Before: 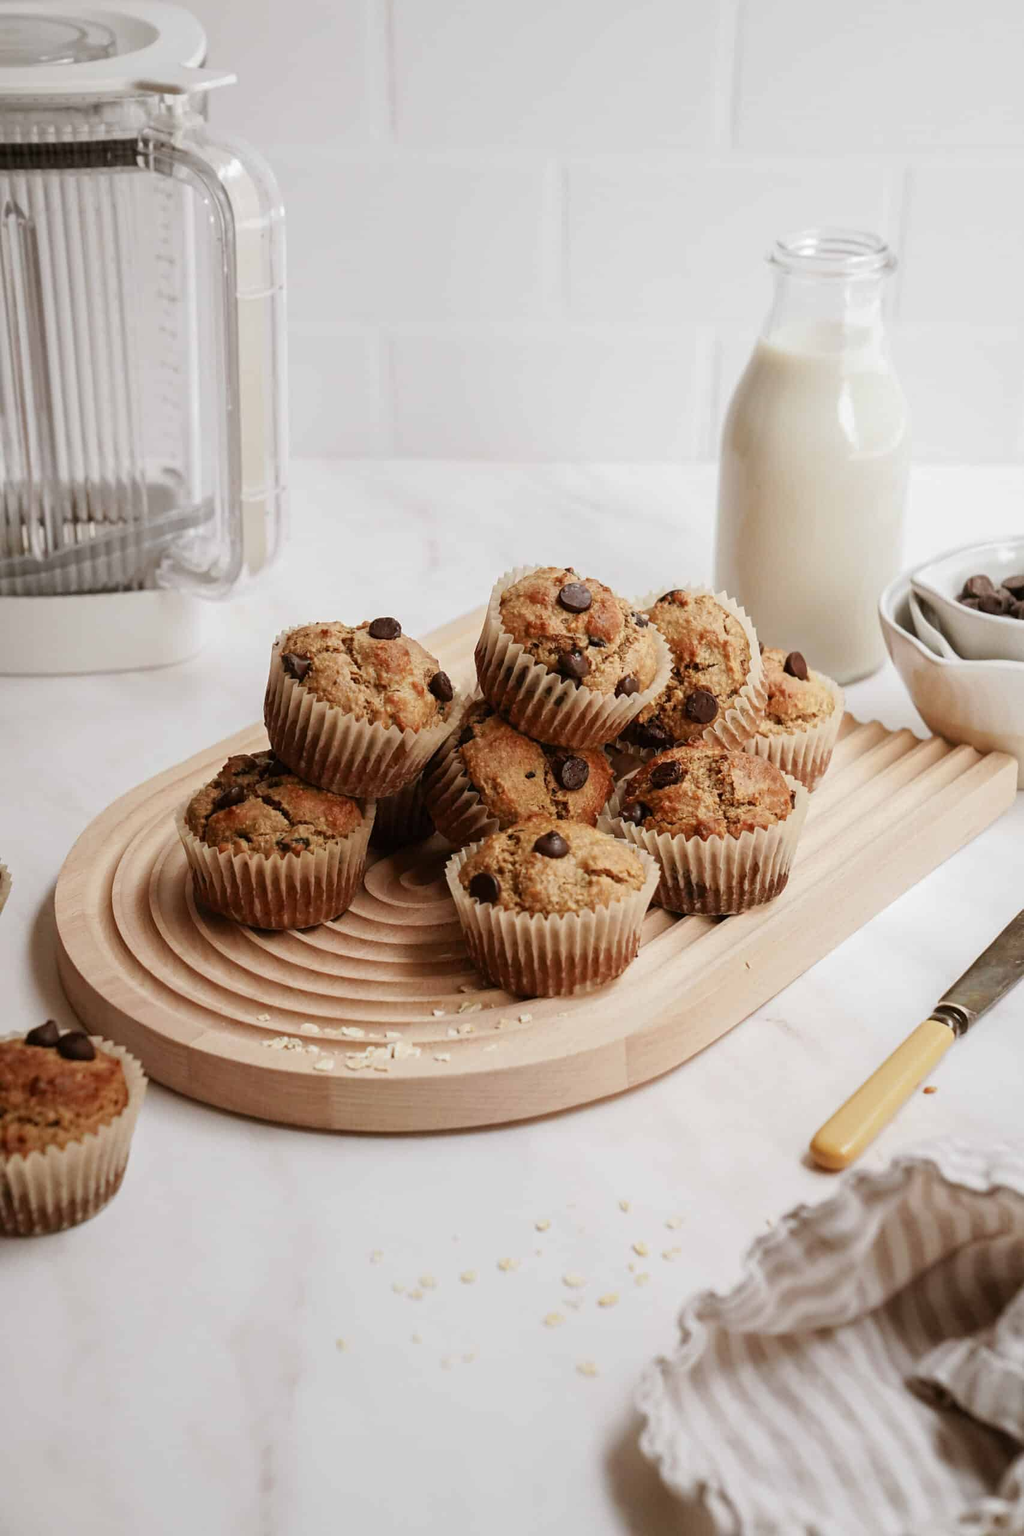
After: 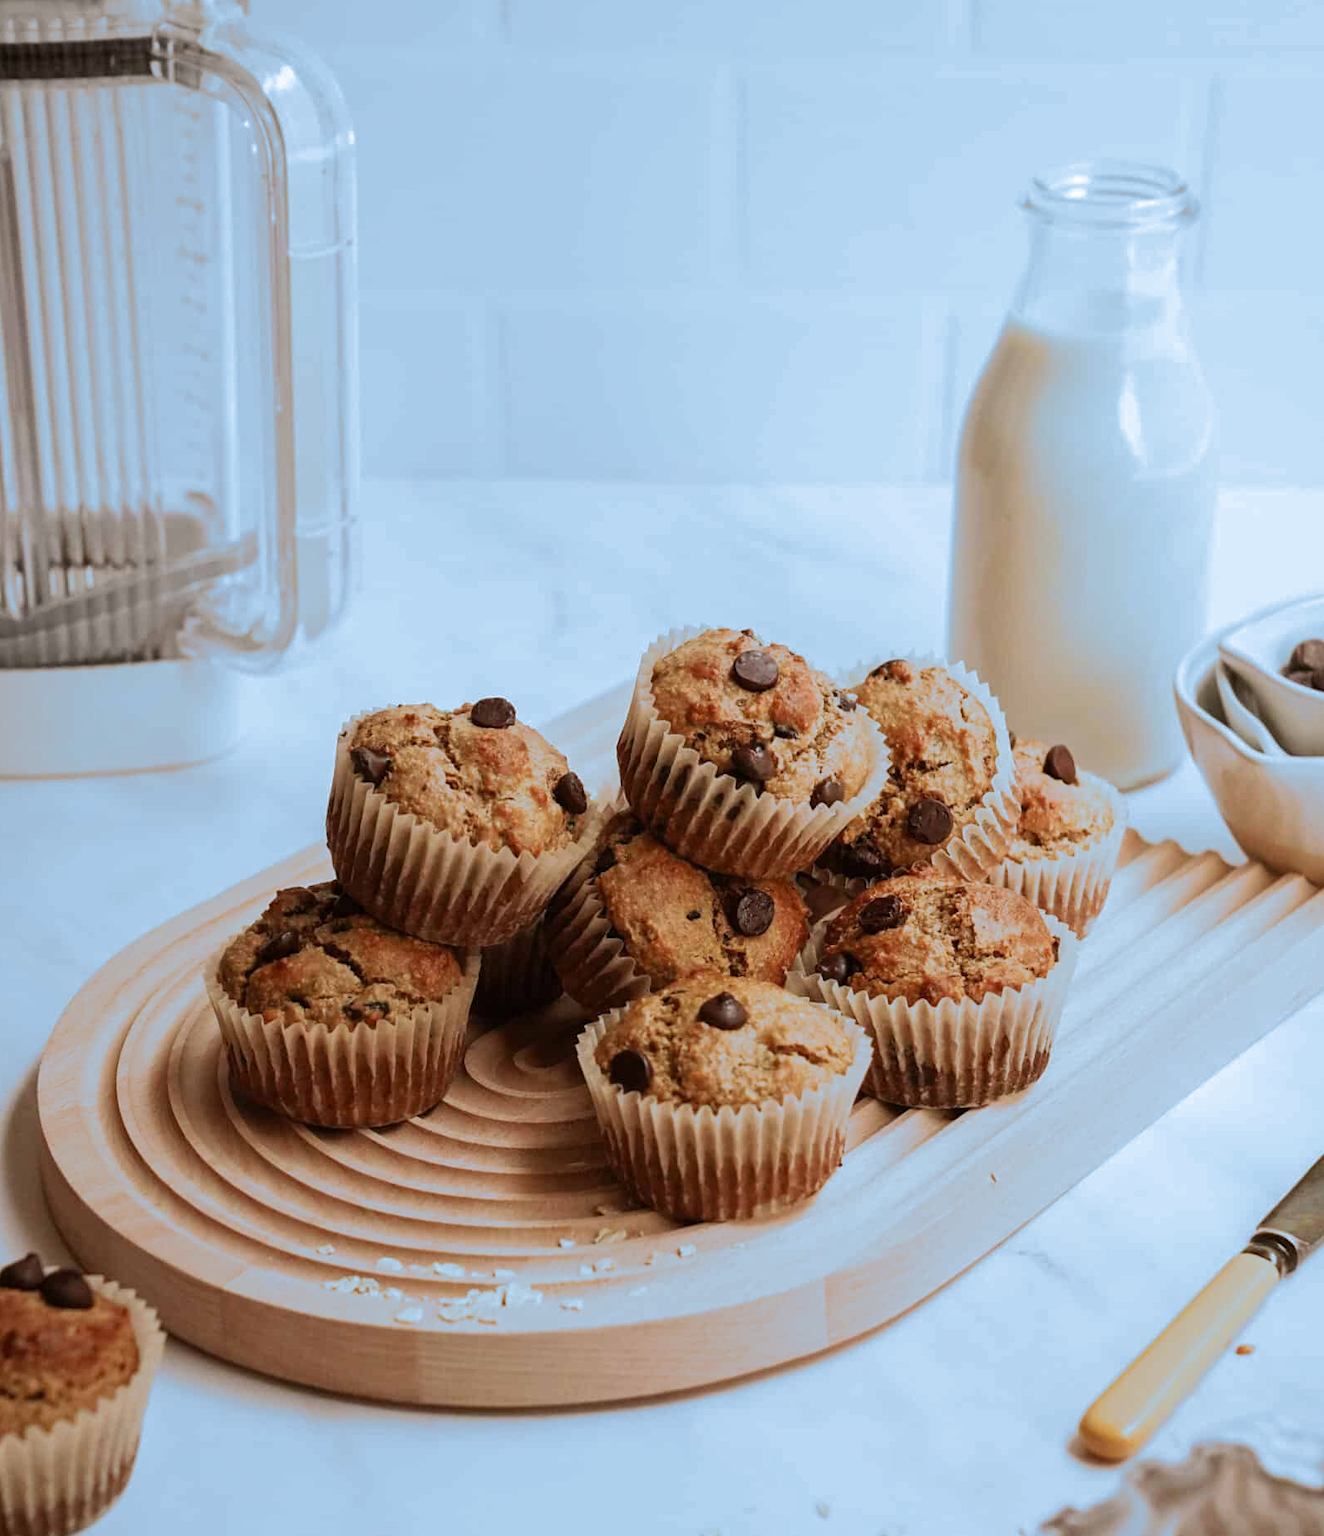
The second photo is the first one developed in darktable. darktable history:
split-toning: shadows › hue 351.18°, shadows › saturation 0.86, highlights › hue 218.82°, highlights › saturation 0.73, balance -19.167
crop: left 2.737%, top 7.287%, right 3.421%, bottom 20.179%
